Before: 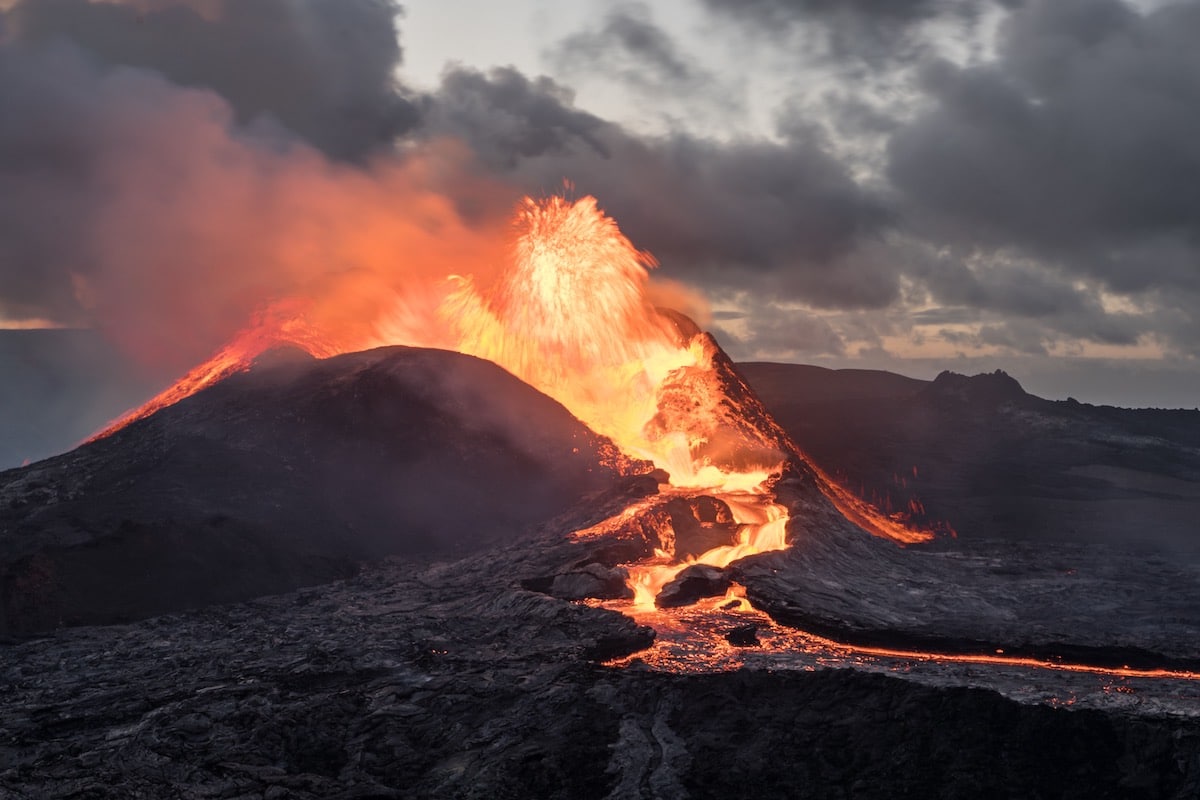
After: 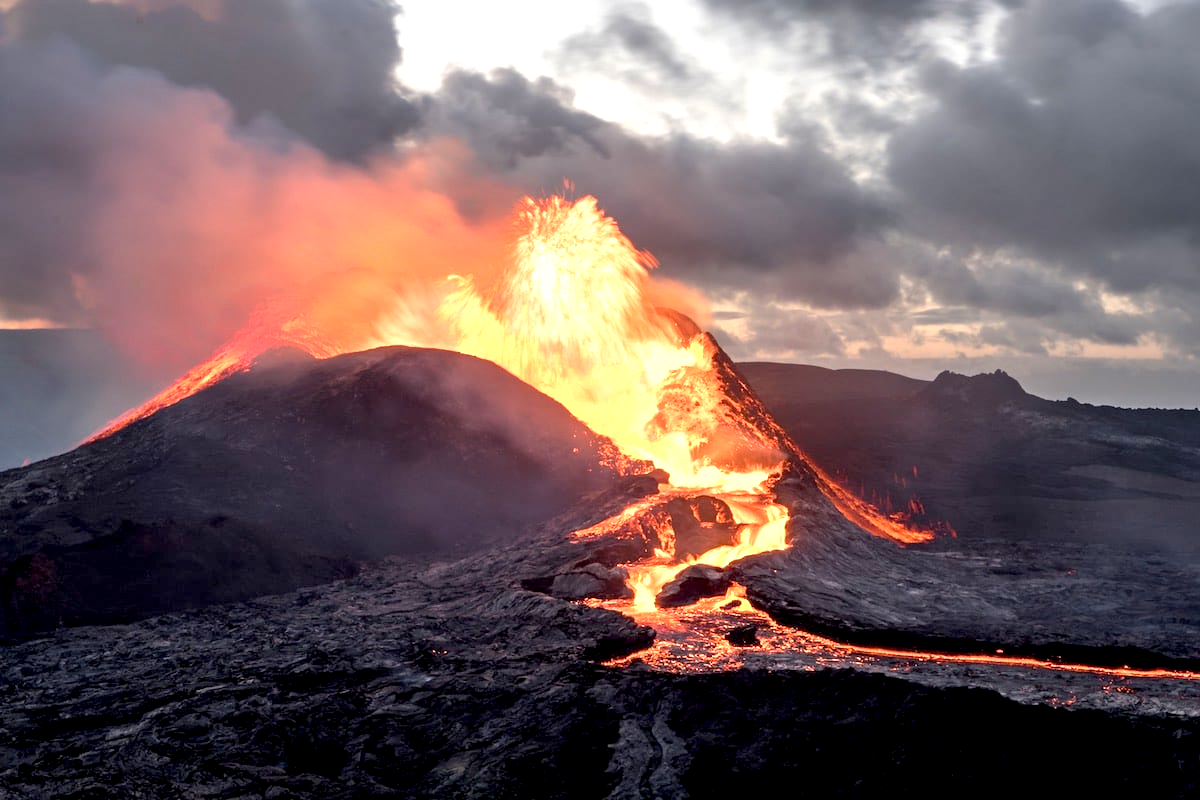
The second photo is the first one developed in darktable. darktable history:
exposure: black level correction 0.008, exposure 0.975 EV, compensate highlight preservation false
